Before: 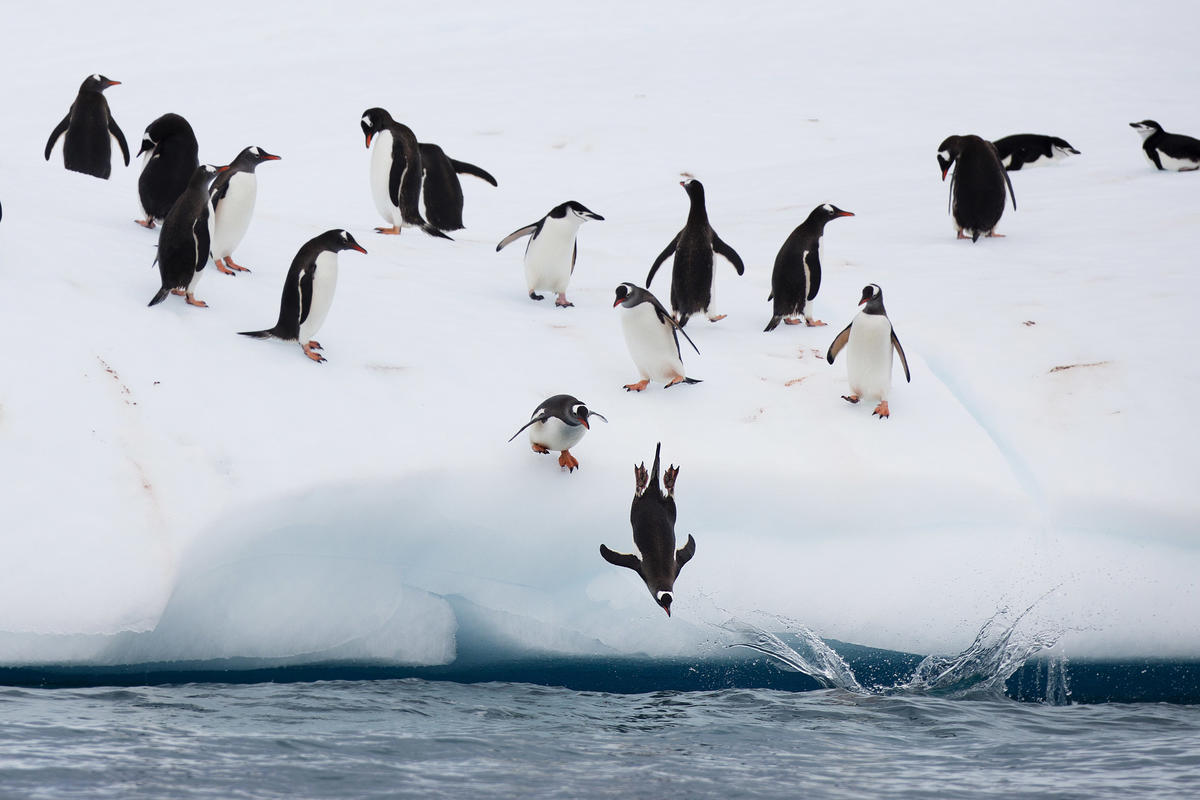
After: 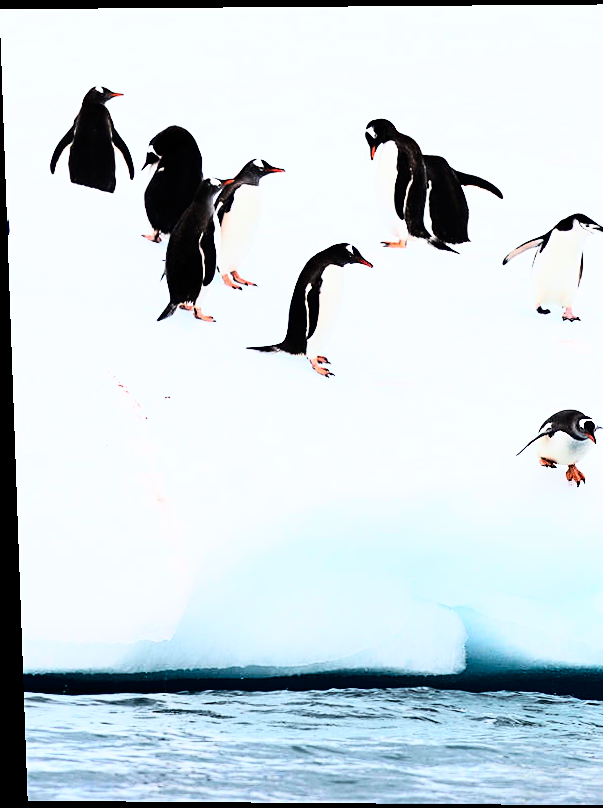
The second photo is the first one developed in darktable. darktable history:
contrast brightness saturation: contrast 0.08, saturation 0.02
rgb curve: curves: ch0 [(0, 0) (0.21, 0.15) (0.24, 0.21) (0.5, 0.75) (0.75, 0.96) (0.89, 0.99) (1, 1)]; ch1 [(0, 0.02) (0.21, 0.13) (0.25, 0.2) (0.5, 0.67) (0.75, 0.9) (0.89, 0.97) (1, 1)]; ch2 [(0, 0.02) (0.21, 0.13) (0.25, 0.2) (0.5, 0.67) (0.75, 0.9) (0.89, 0.97) (1, 1)], compensate middle gray true
crop and rotate: left 0%, top 0%, right 50.845%
sharpen: on, module defaults
rotate and perspective: lens shift (vertical) 0.048, lens shift (horizontal) -0.024, automatic cropping off
